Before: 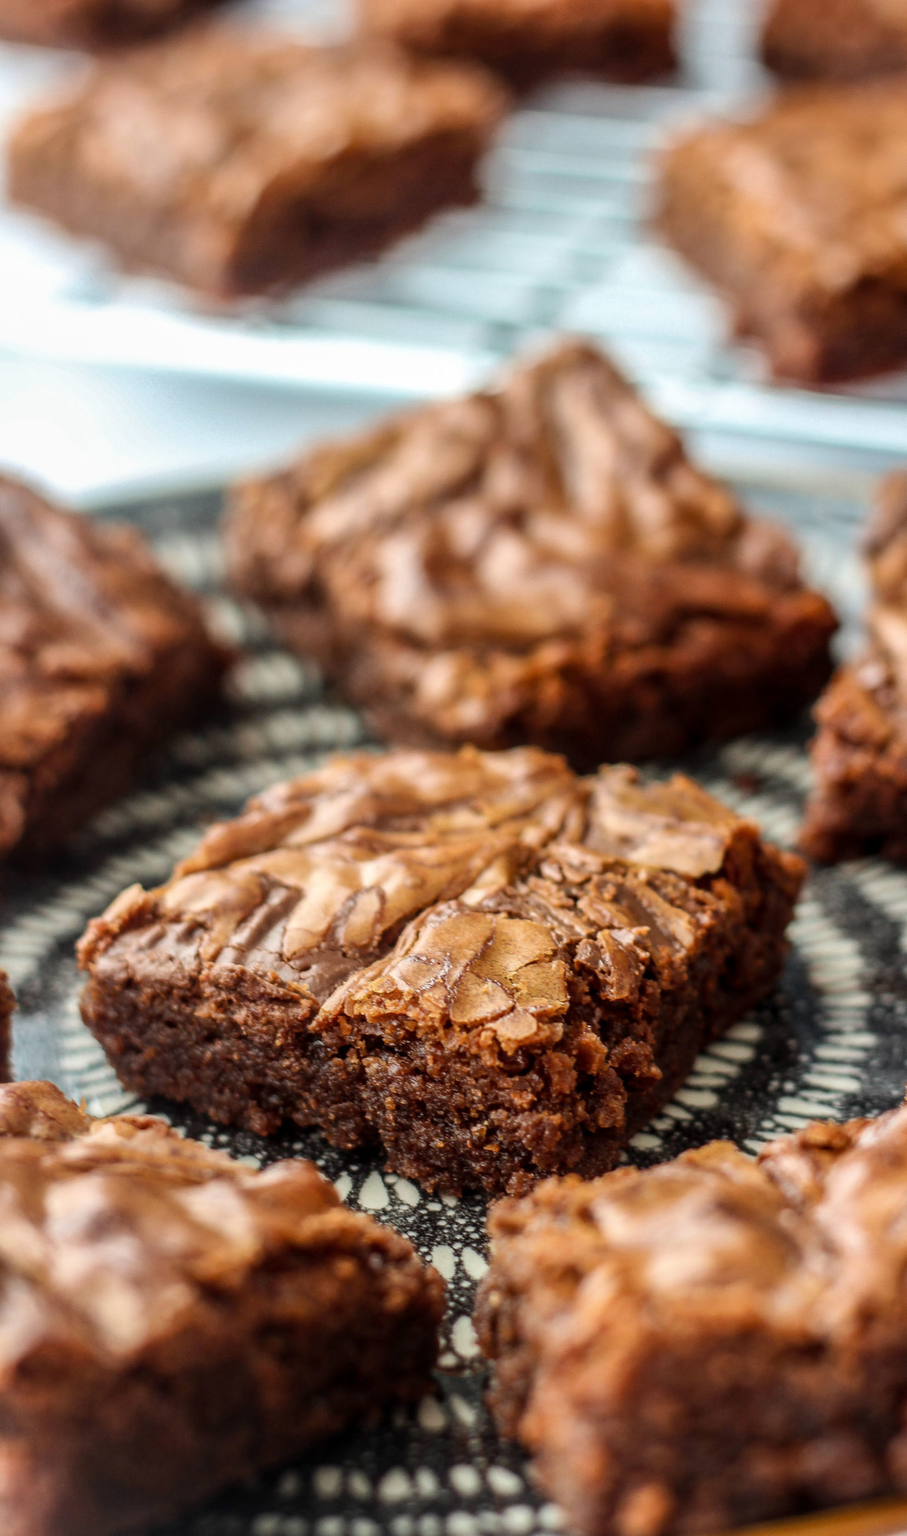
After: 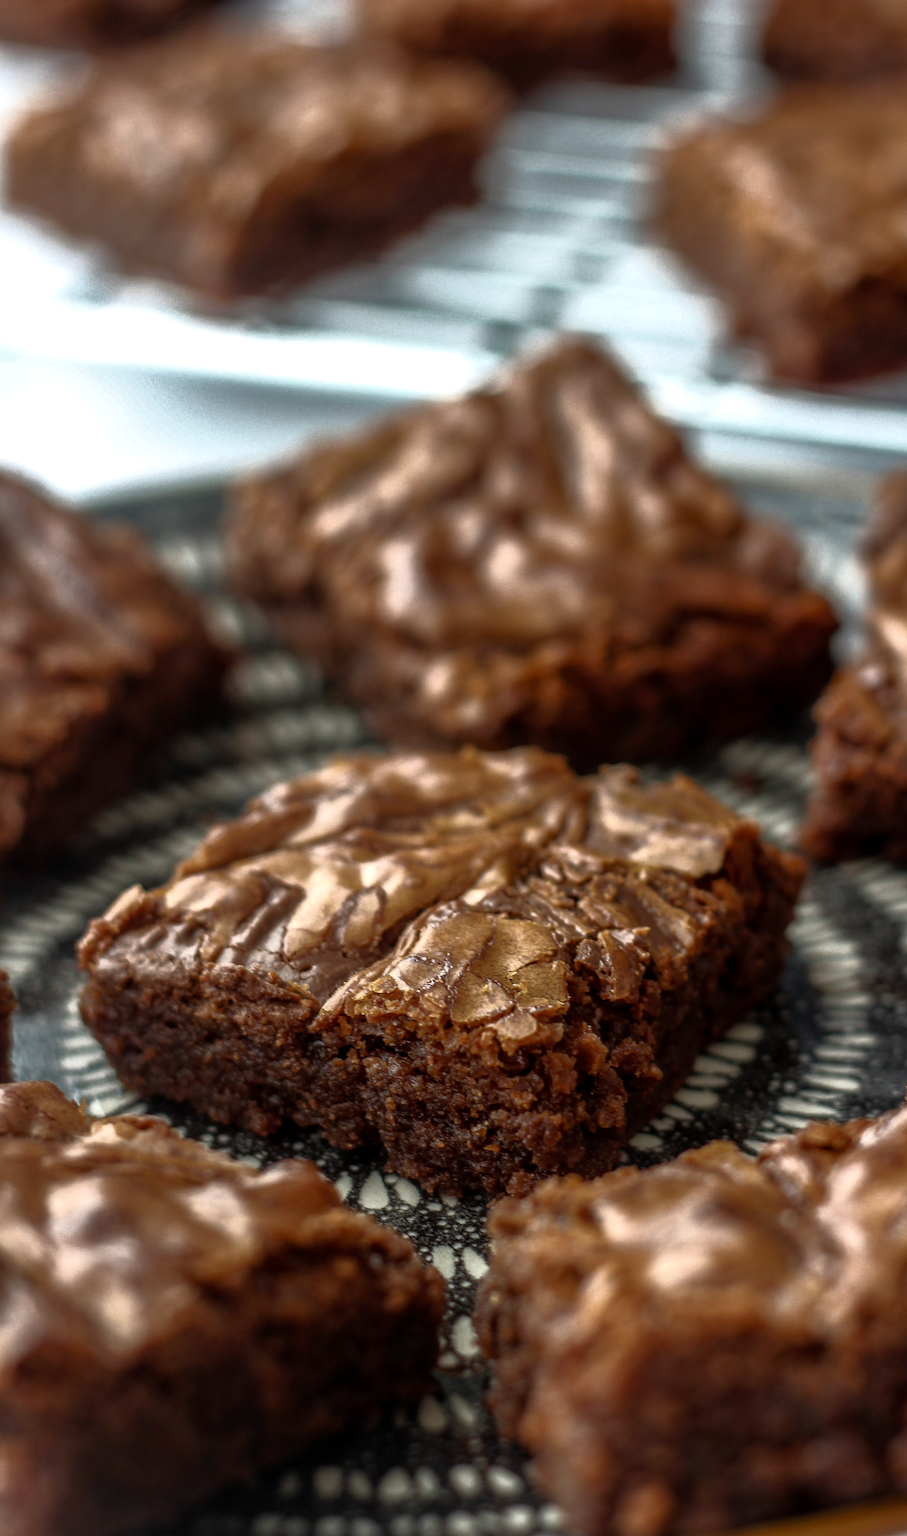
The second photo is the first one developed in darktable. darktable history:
base curve: curves: ch0 [(0, 0) (0.564, 0.291) (0.802, 0.731) (1, 1)]
exposure: exposure 0.129 EV, compensate highlight preservation false
tone equalizer: on, module defaults
